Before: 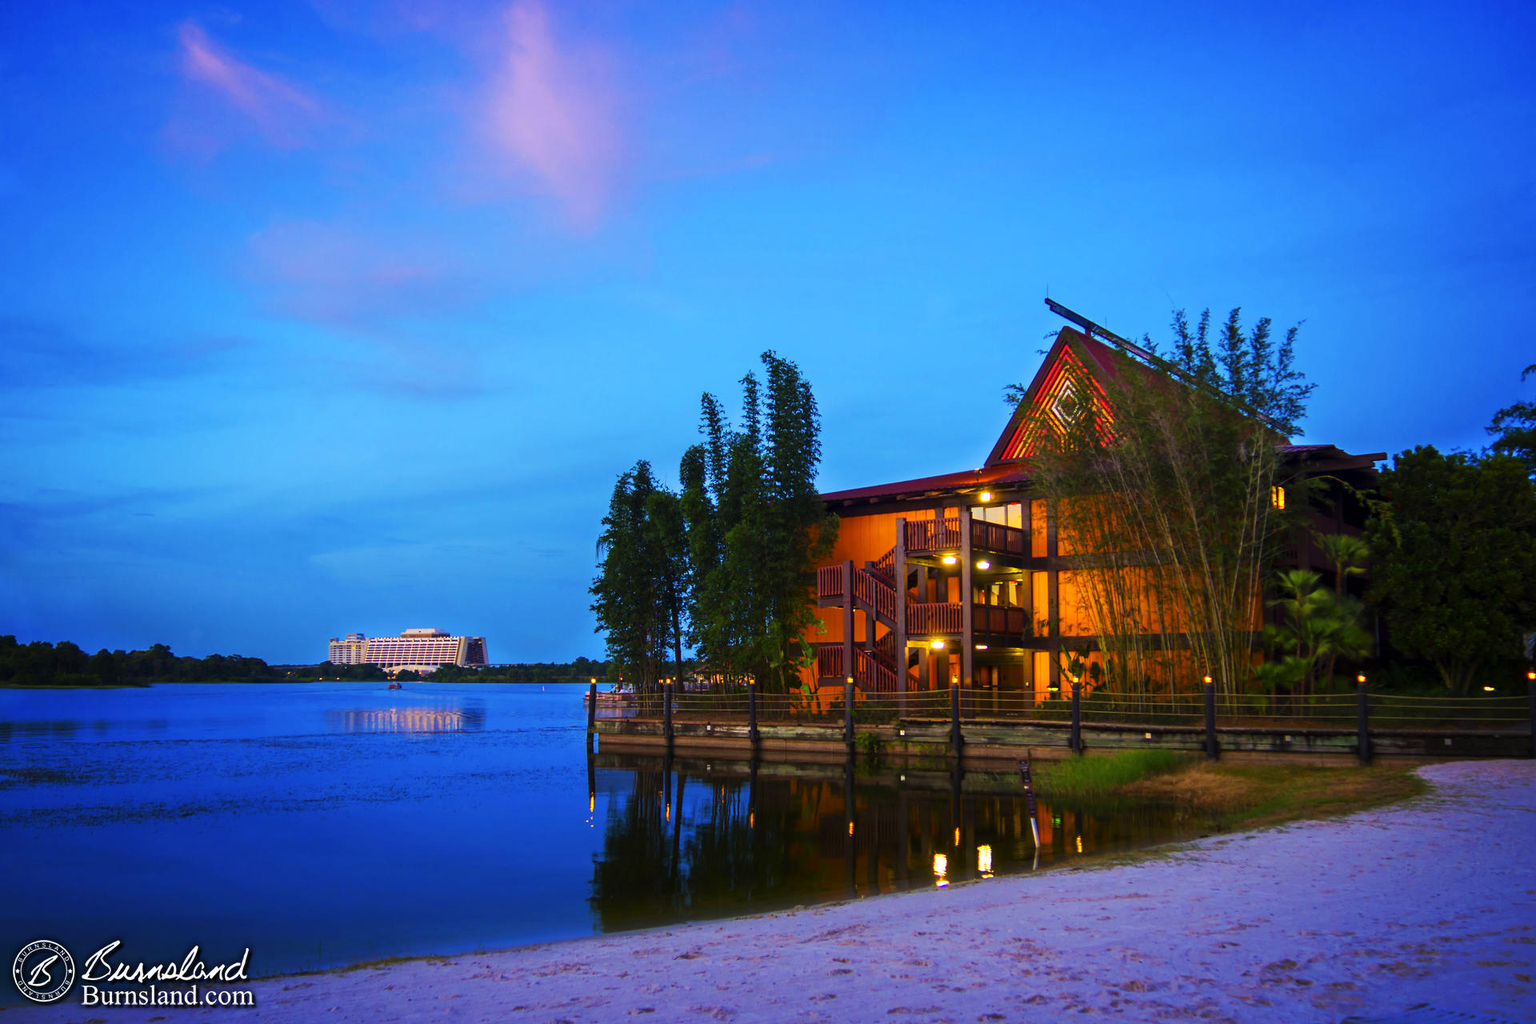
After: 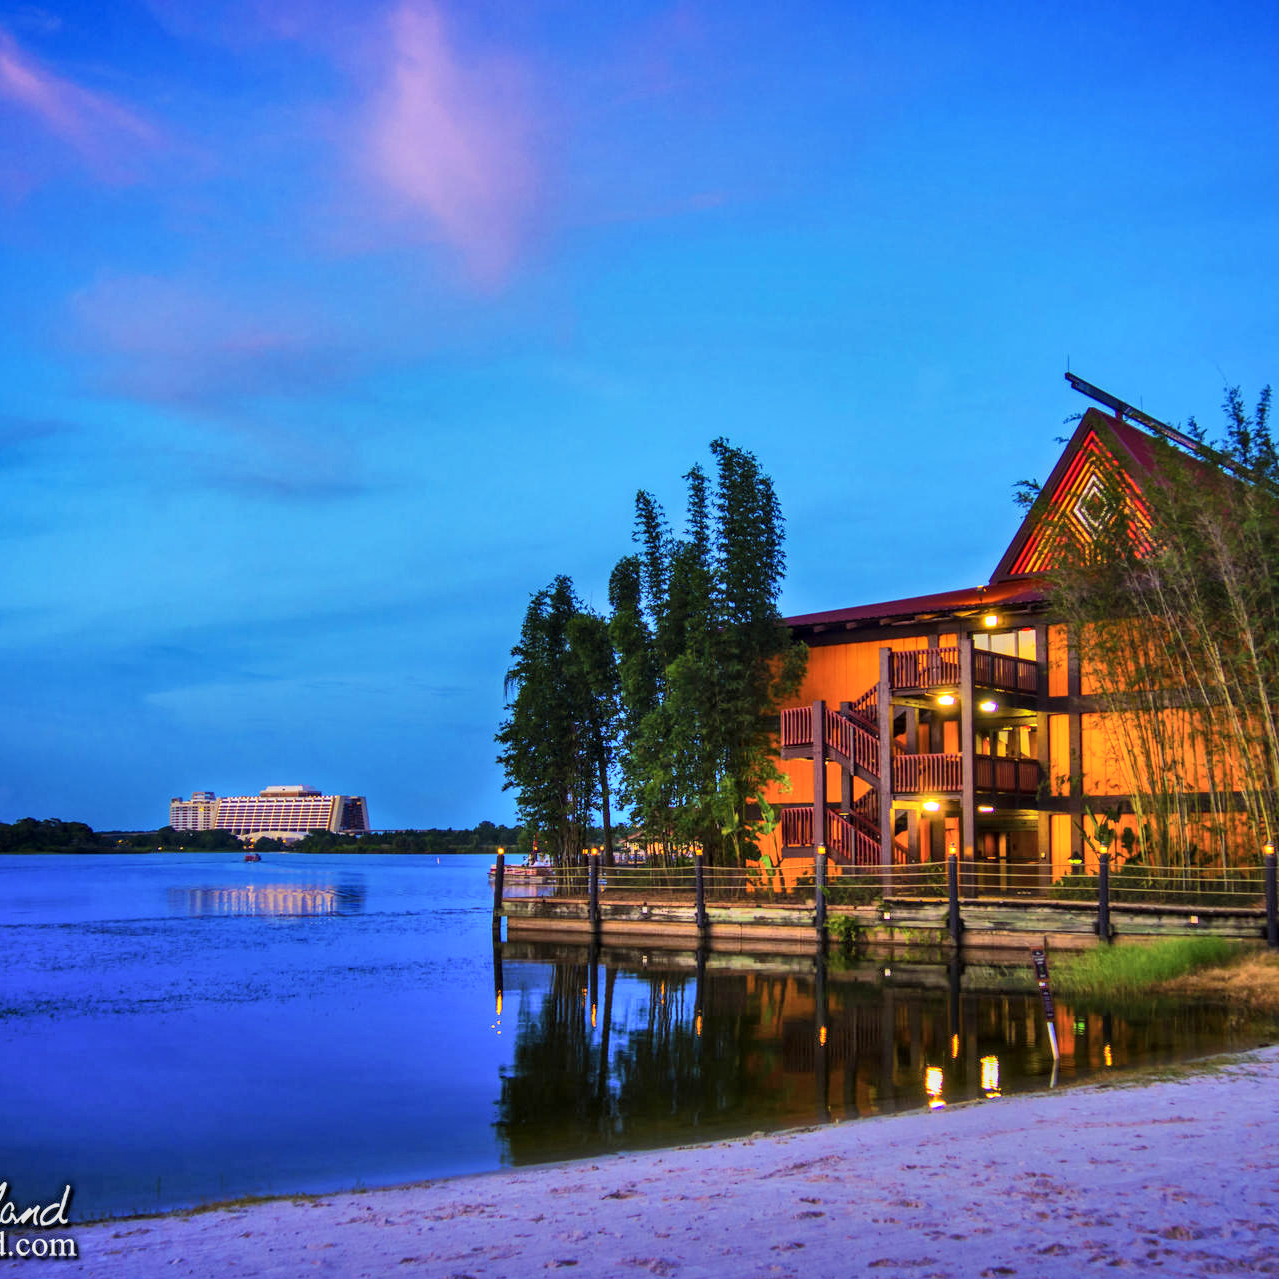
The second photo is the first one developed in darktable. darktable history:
crop and rotate: left 12.577%, right 20.766%
local contrast: on, module defaults
shadows and highlights: shadows 74.54, highlights -61.03, soften with gaussian
